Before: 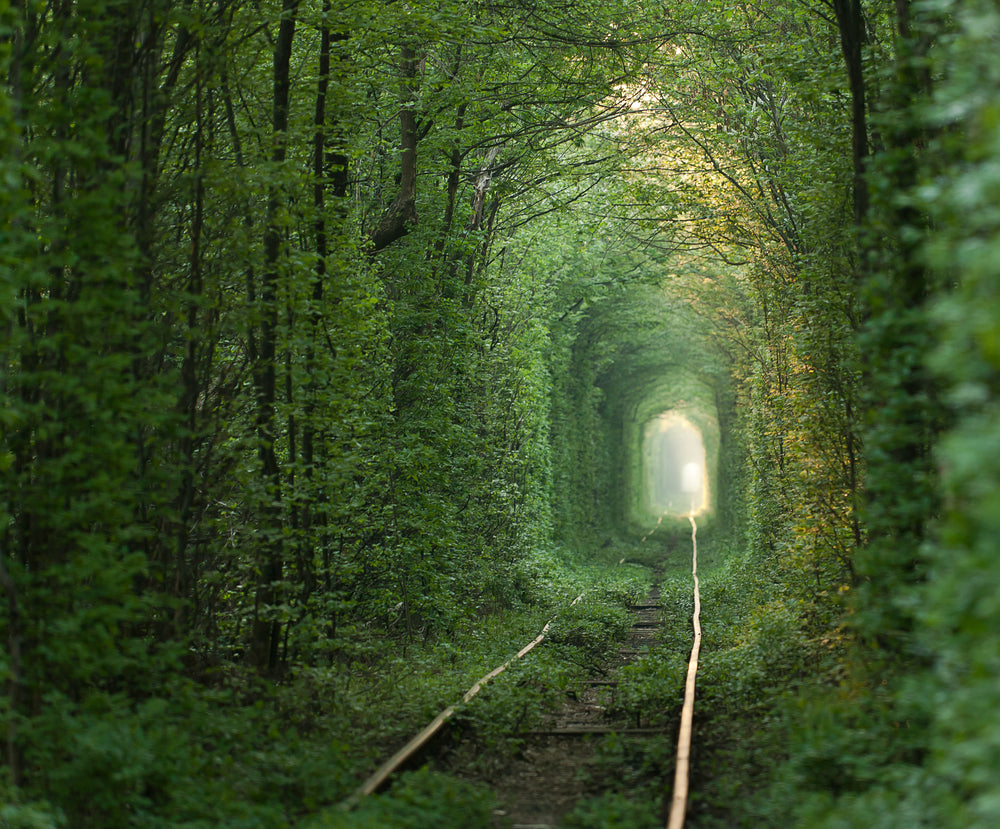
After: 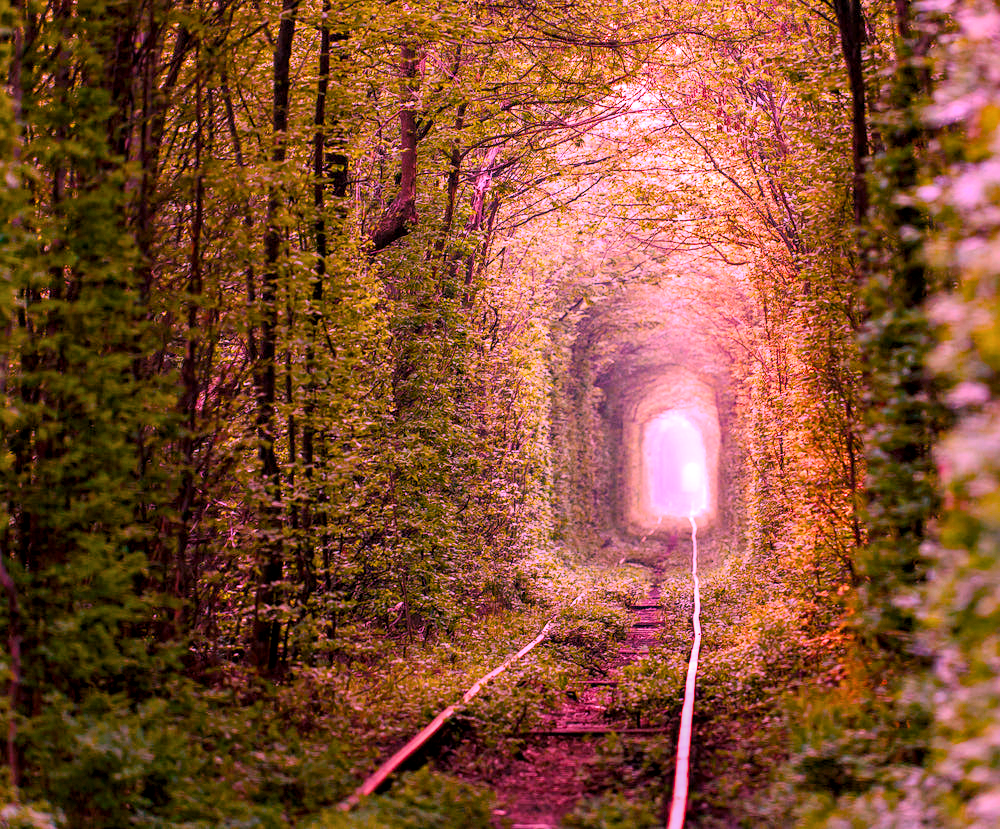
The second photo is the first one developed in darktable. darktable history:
local contrast: on, module defaults
raw chromatic aberrations: on, module defaults
exposure: black level correction 0.001, exposure 0.5 EV, compensate exposure bias true, compensate highlight preservation false
filmic rgb: black relative exposure -7.65 EV, white relative exposure 4.56 EV, hardness 3.61
highlight reconstruction: method reconstruct color, iterations 1, diameter of reconstruction 64 px
hot pixels: on, module defaults
lens correction: scale 1.01, crop 1, focal 85, aperture 2.8, distance 10.02, camera "Canon EOS RP", lens "Canon RF 85mm F2 MACRO IS STM"
raw denoise: x [[0, 0.25, 0.5, 0.75, 1] ×4]
tone equalizer "mask blending: all purposes": on, module defaults
color balance rgb: linear chroma grading › global chroma 9%, perceptual saturation grading › global saturation 36%, perceptual saturation grading › shadows 35%, perceptual brilliance grading › global brilliance 15%, perceptual brilliance grading › shadows -35%, global vibrance 15%
white balance: red 2.04, blue 1.628
